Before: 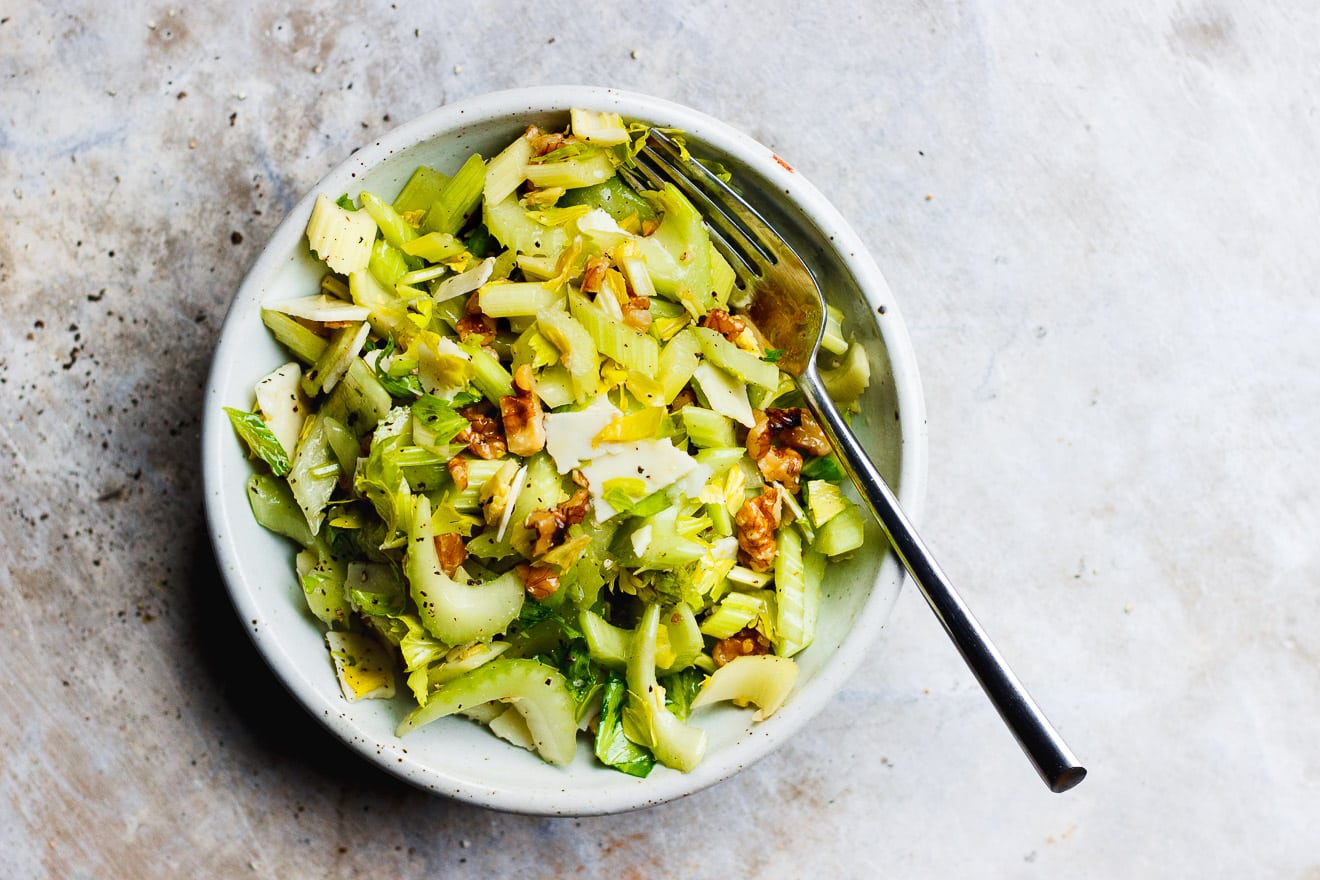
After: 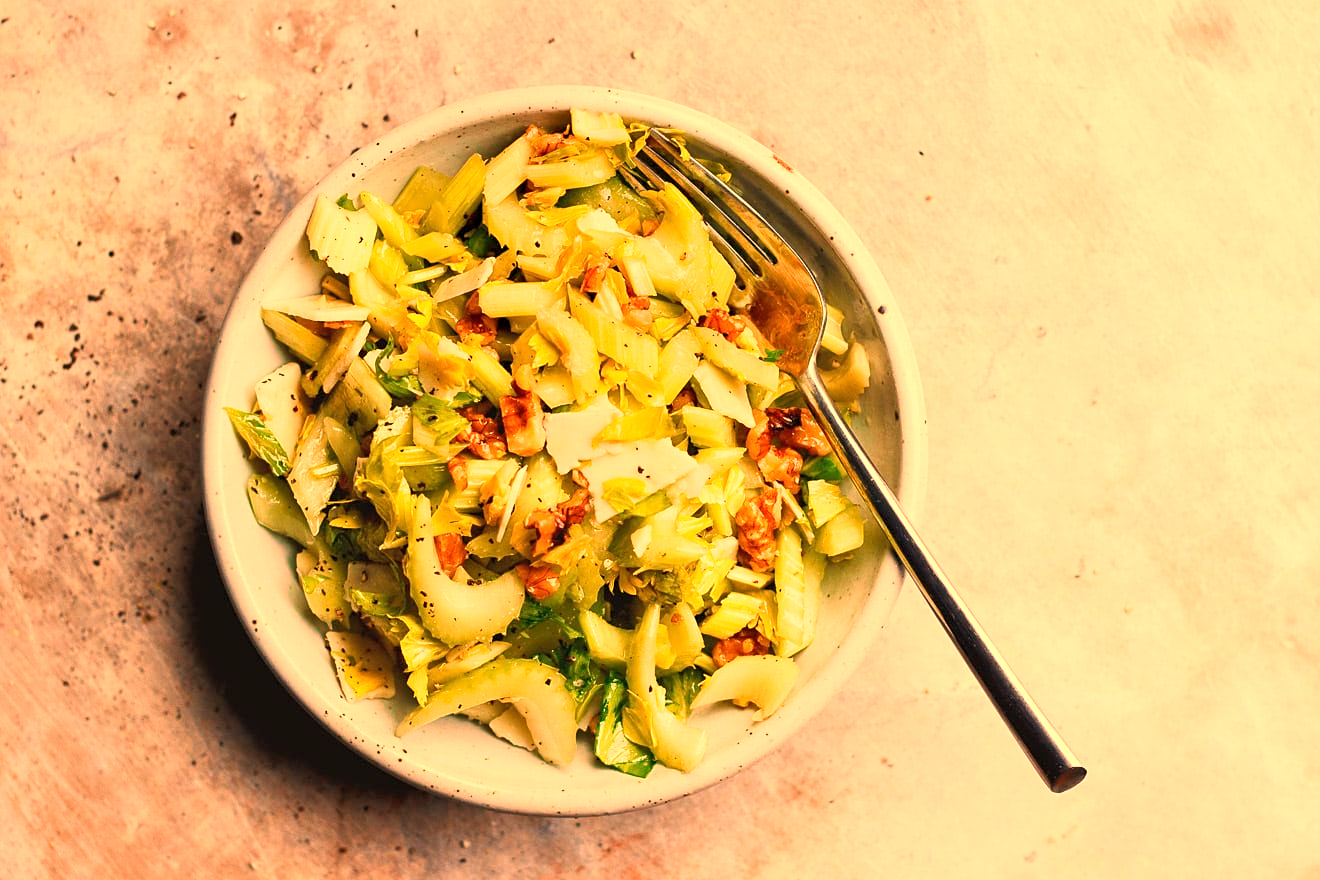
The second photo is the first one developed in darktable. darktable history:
tone equalizer: -8 EV 1 EV, -7 EV 1 EV, -6 EV 1 EV, -5 EV 1 EV, -4 EV 1 EV, -3 EV 0.75 EV, -2 EV 0.5 EV, -1 EV 0.25 EV
sharpen: amount 0.2
white balance: red 1.467, blue 0.684
